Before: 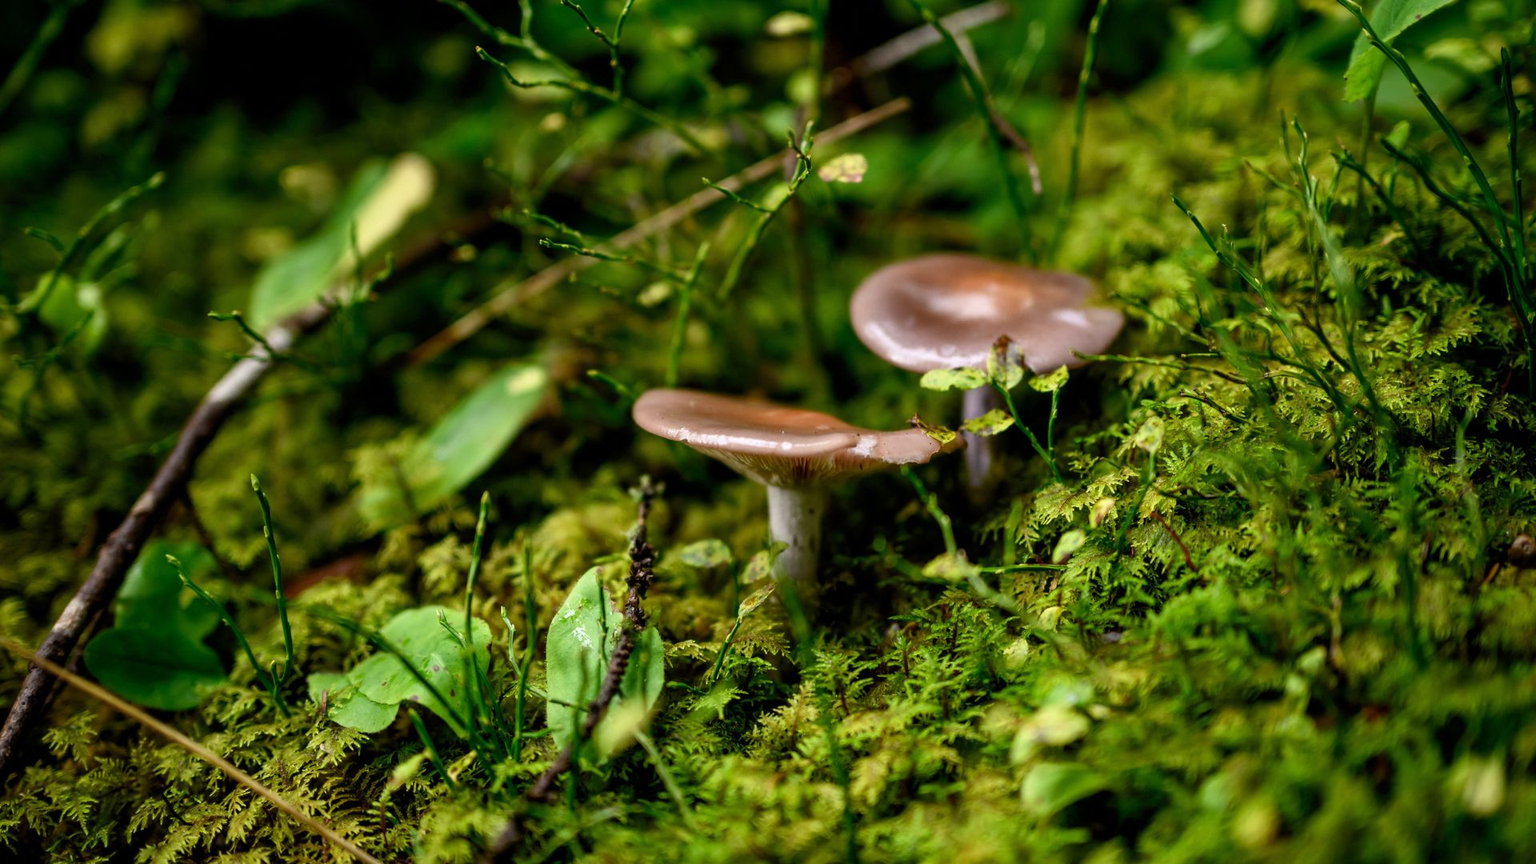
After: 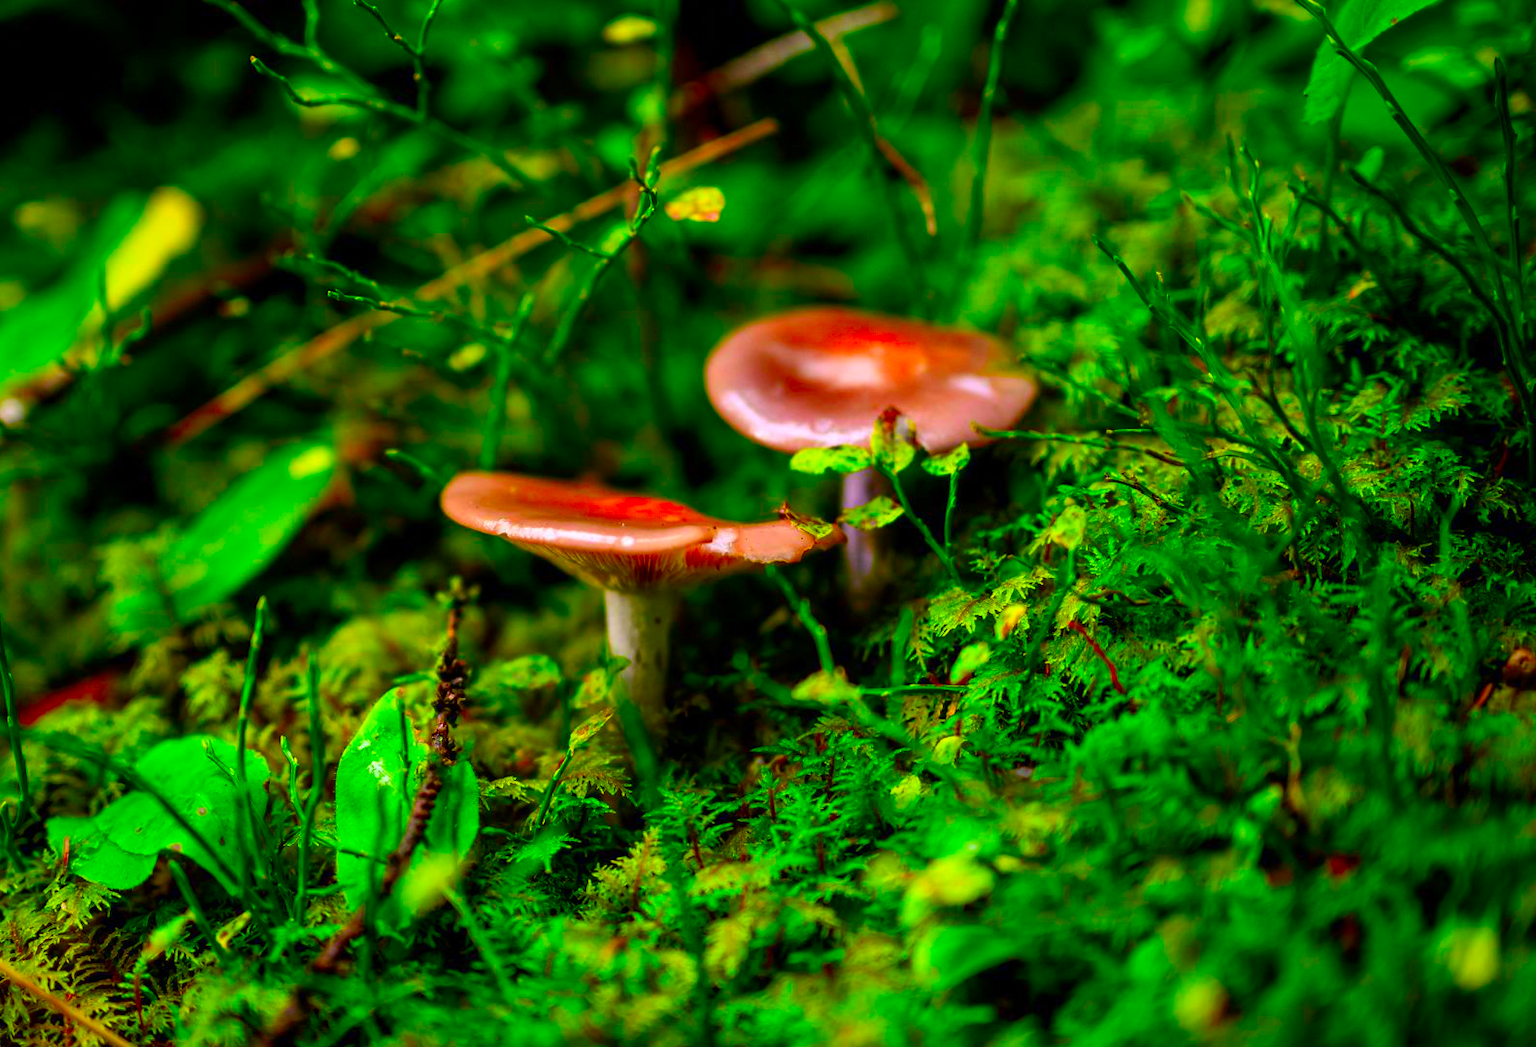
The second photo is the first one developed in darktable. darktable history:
color correction: saturation 3
crop: left 17.582%, bottom 0.031%
